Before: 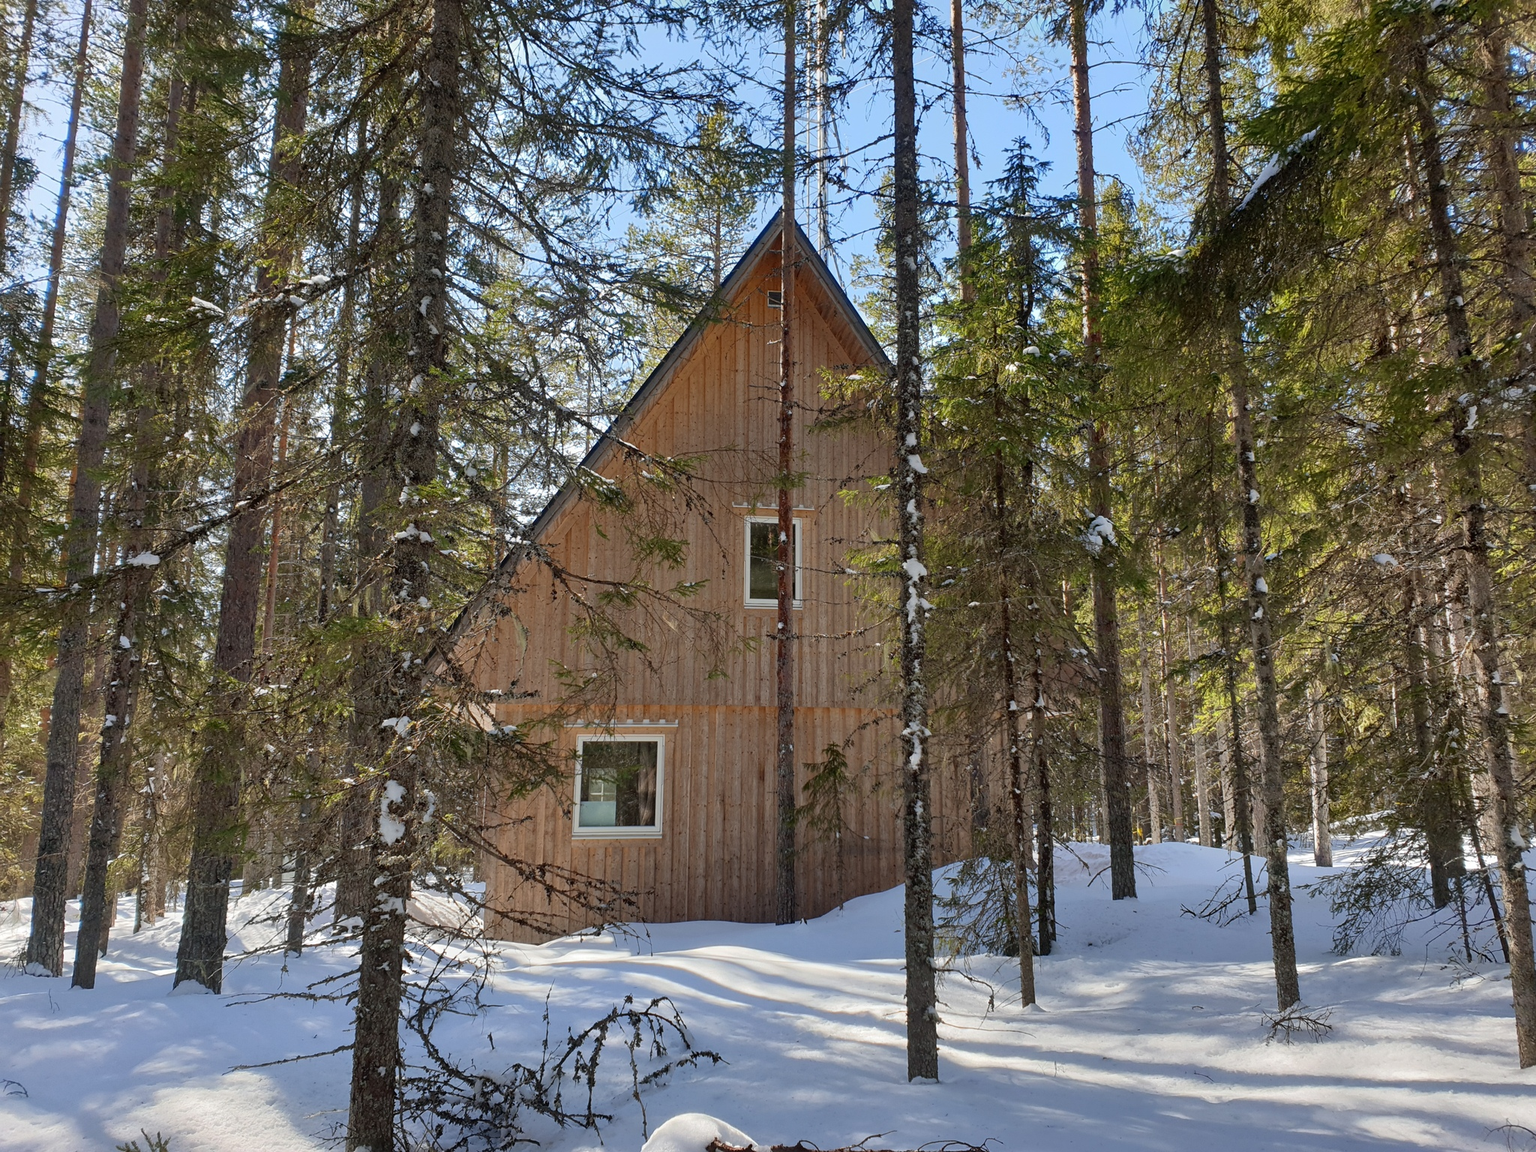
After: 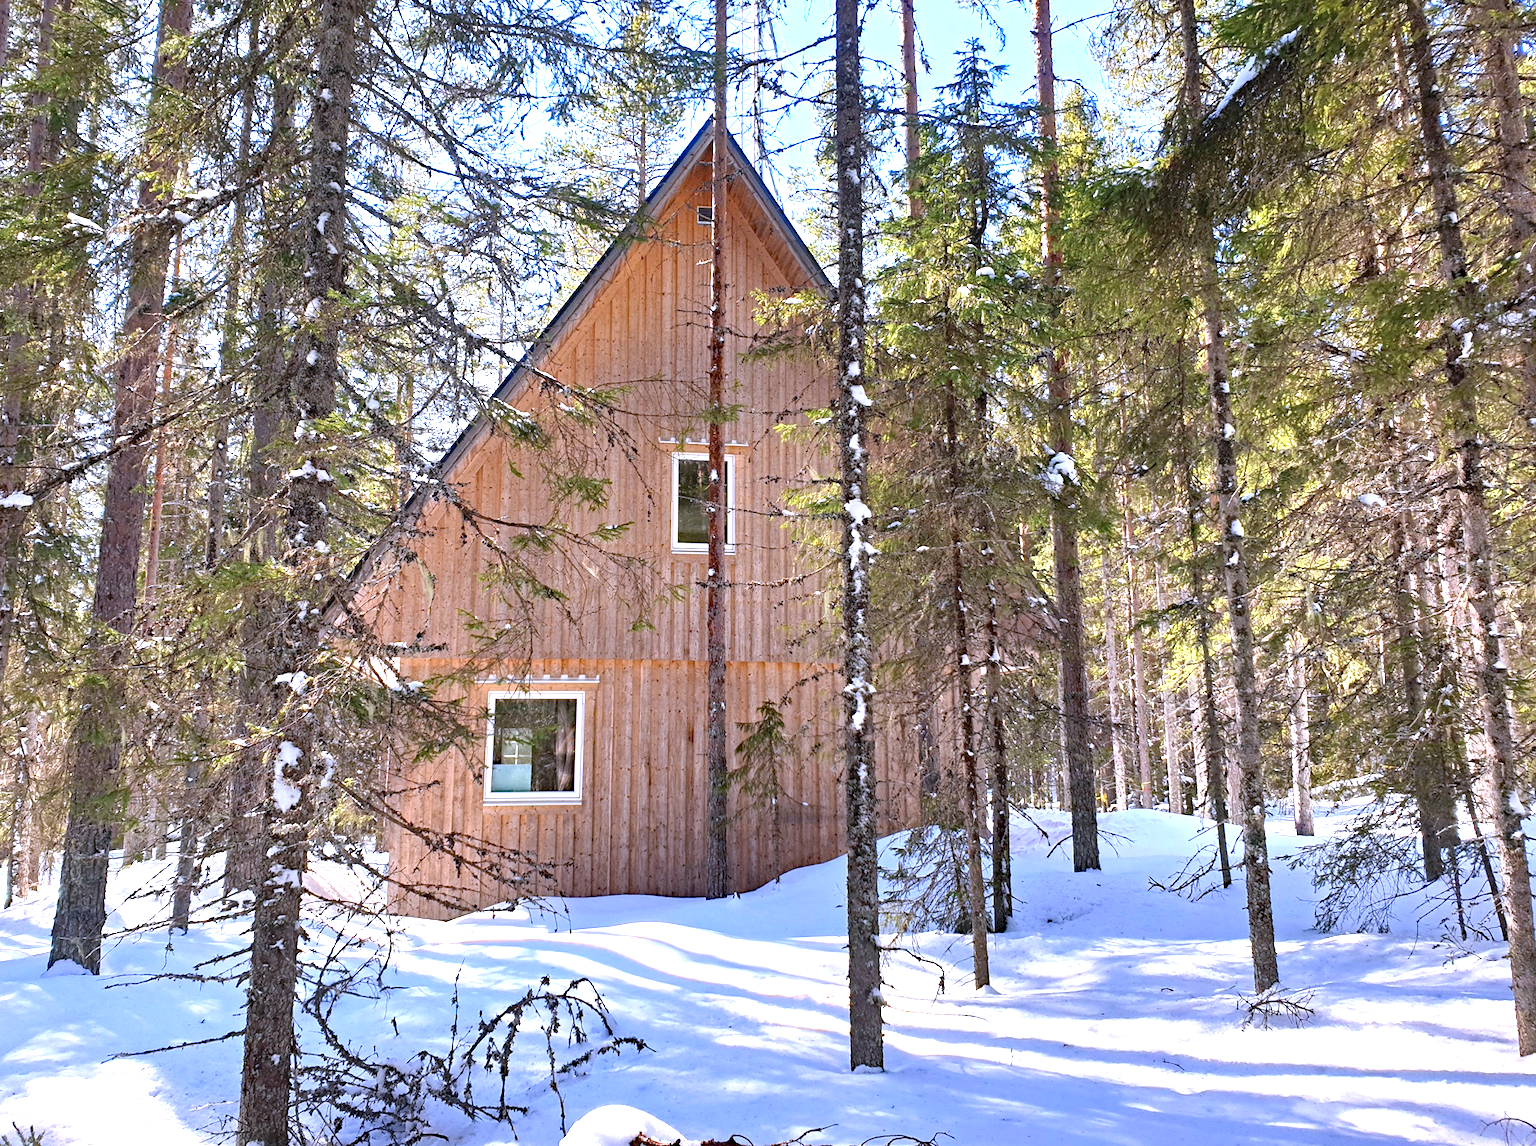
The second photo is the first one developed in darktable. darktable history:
crop and rotate: left 8.486%, top 8.887%
haze removal: strength 0.386, distance 0.222, compatibility mode true, adaptive false
exposure: black level correction 0, exposure 1.46 EV, compensate exposure bias true, compensate highlight preservation false
color calibration: illuminant custom, x 0.367, y 0.392, temperature 4432.54 K, gamut compression 1.7
